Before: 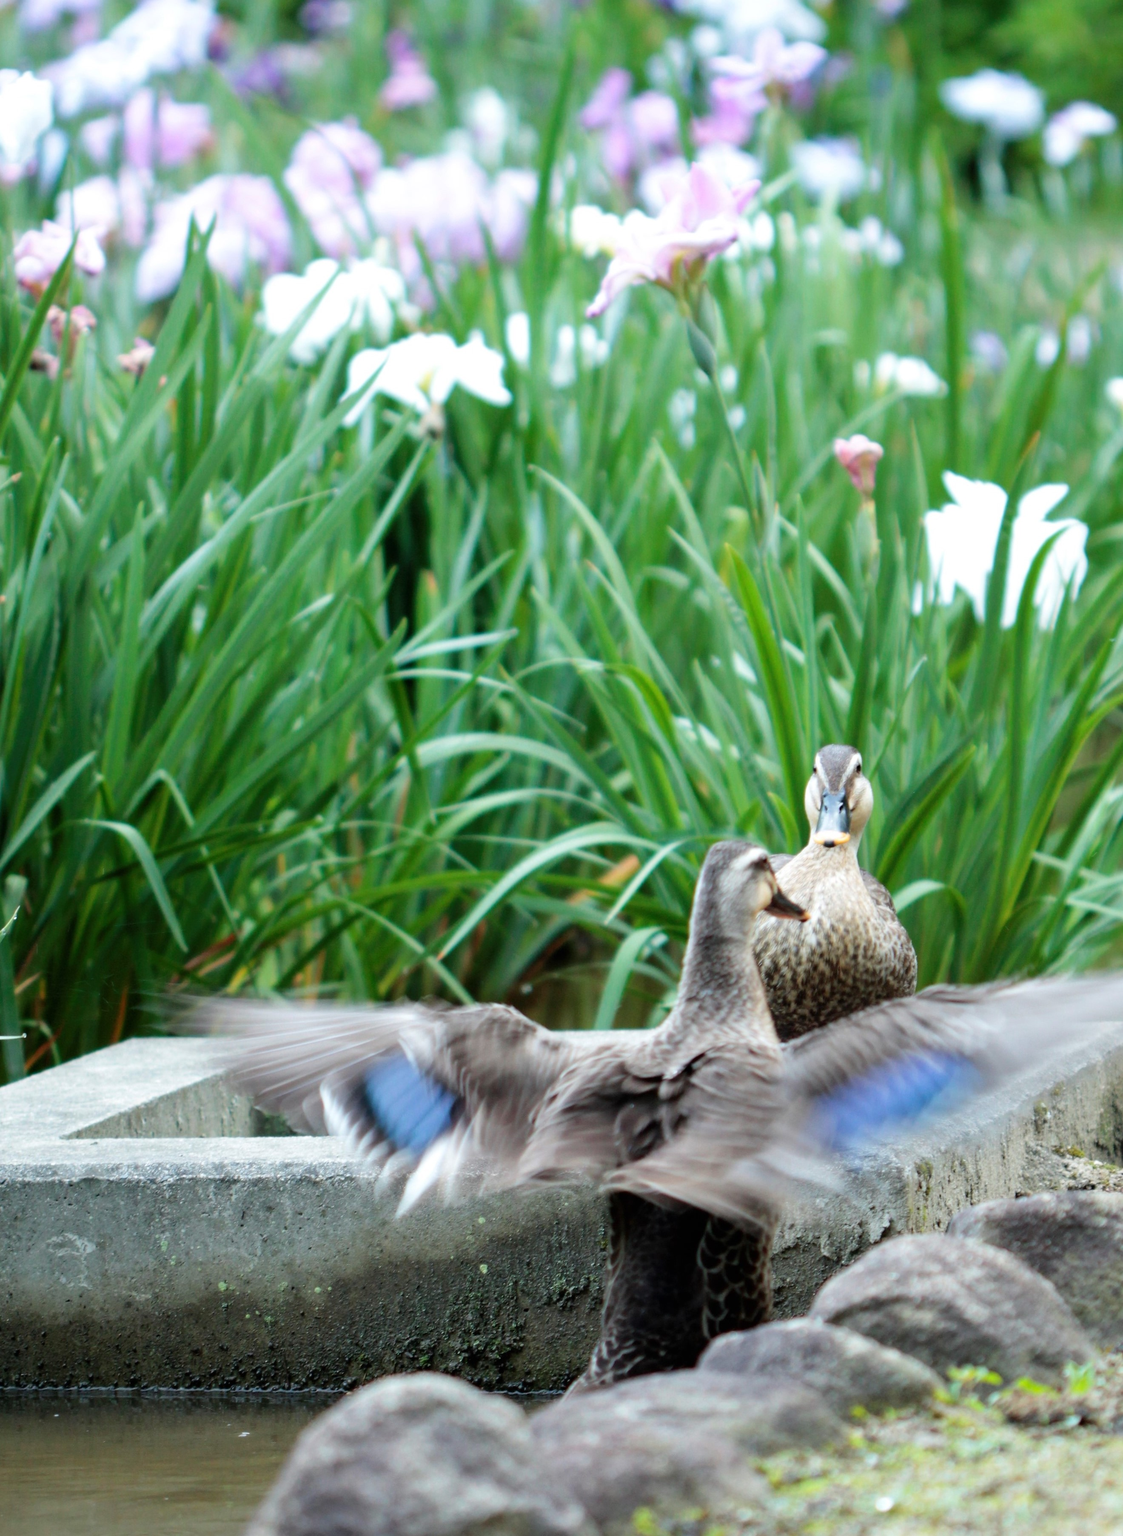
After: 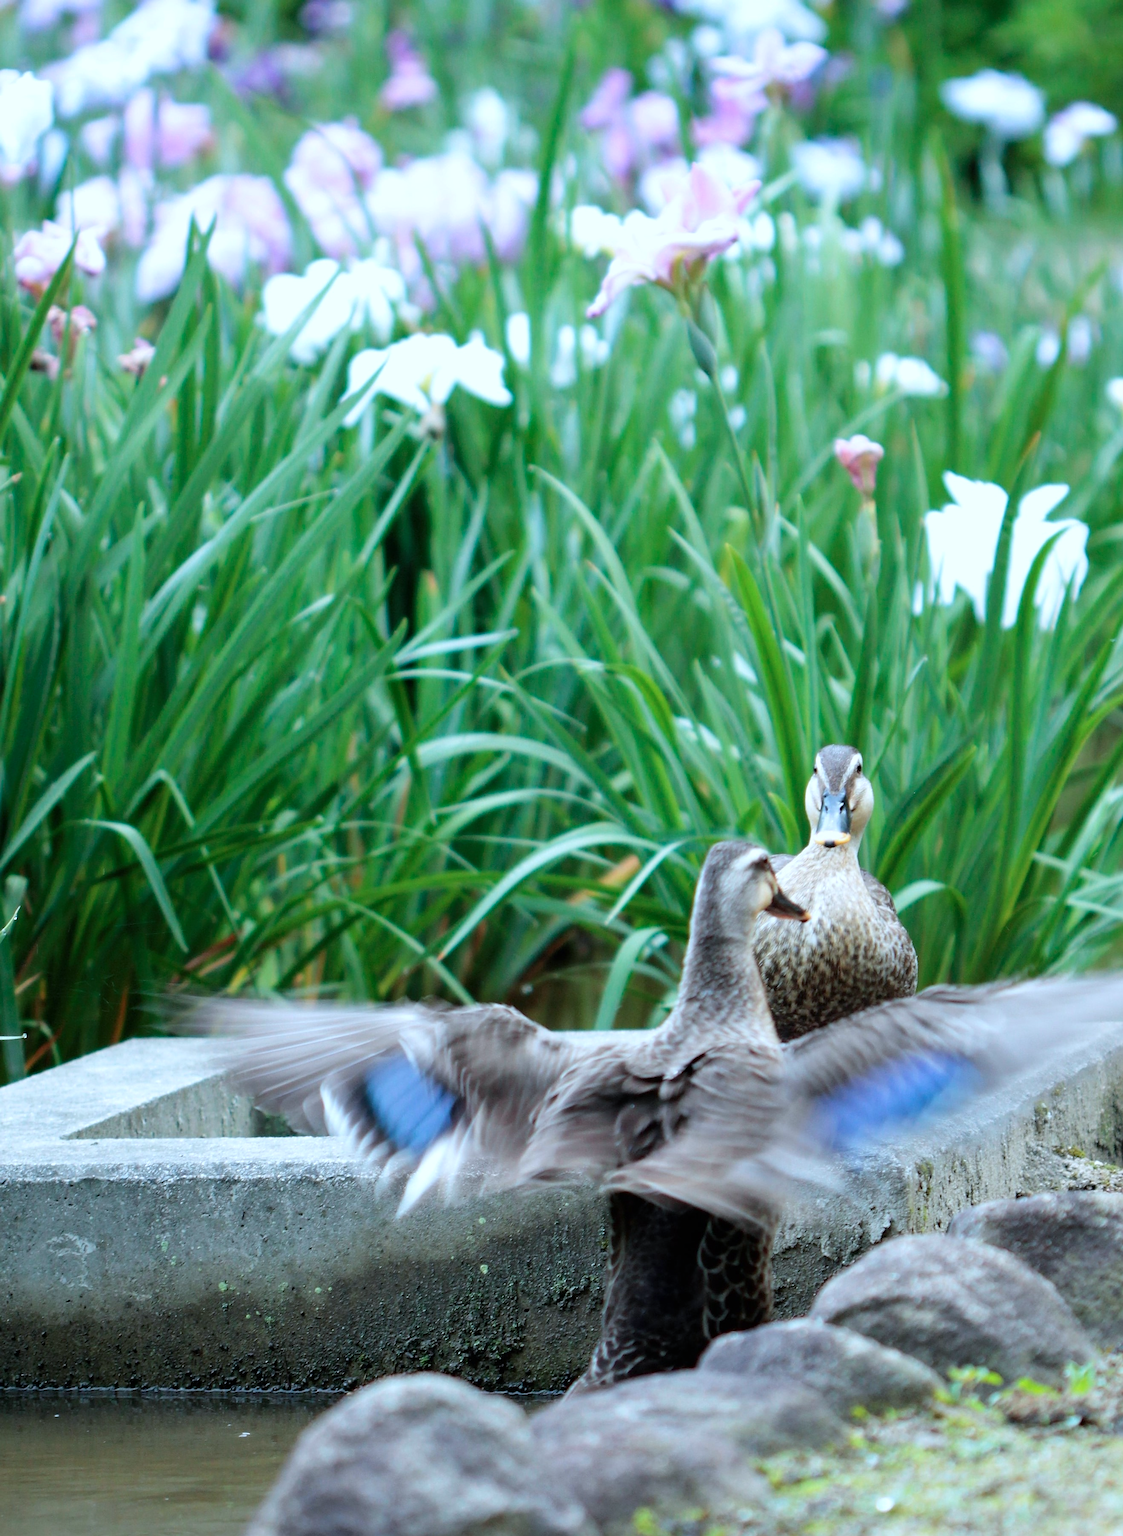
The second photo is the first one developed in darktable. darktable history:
sharpen: on, module defaults
color calibration: illuminant custom, x 0.368, y 0.373, temperature 4336.02 K
